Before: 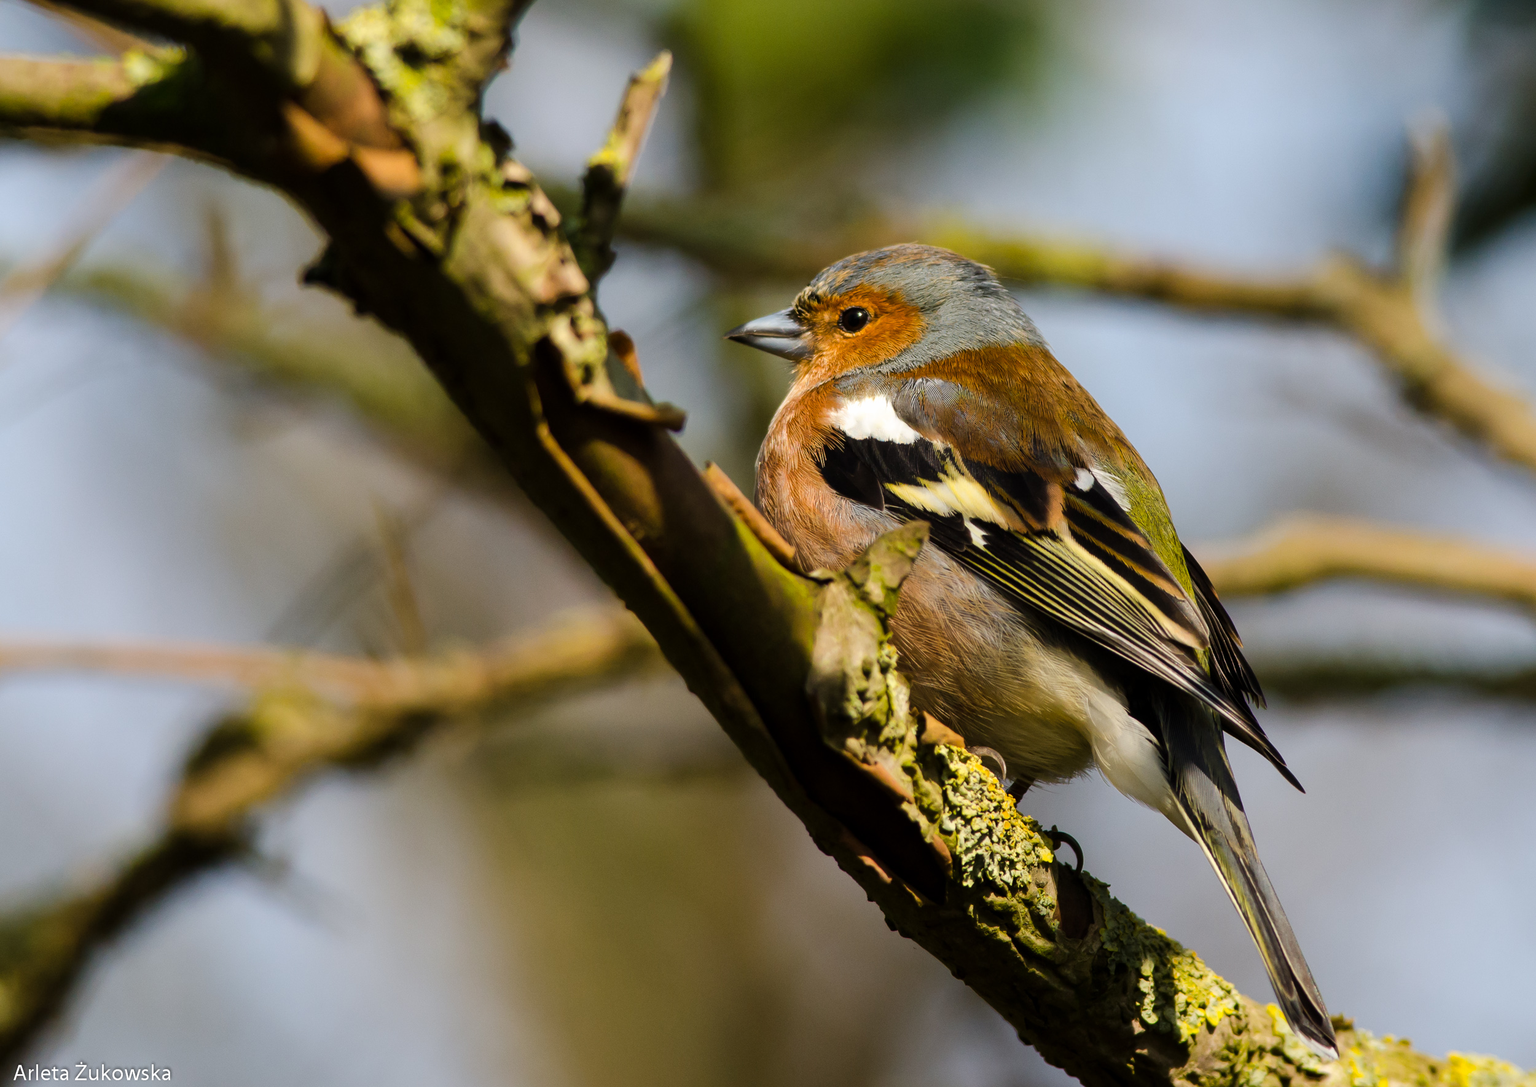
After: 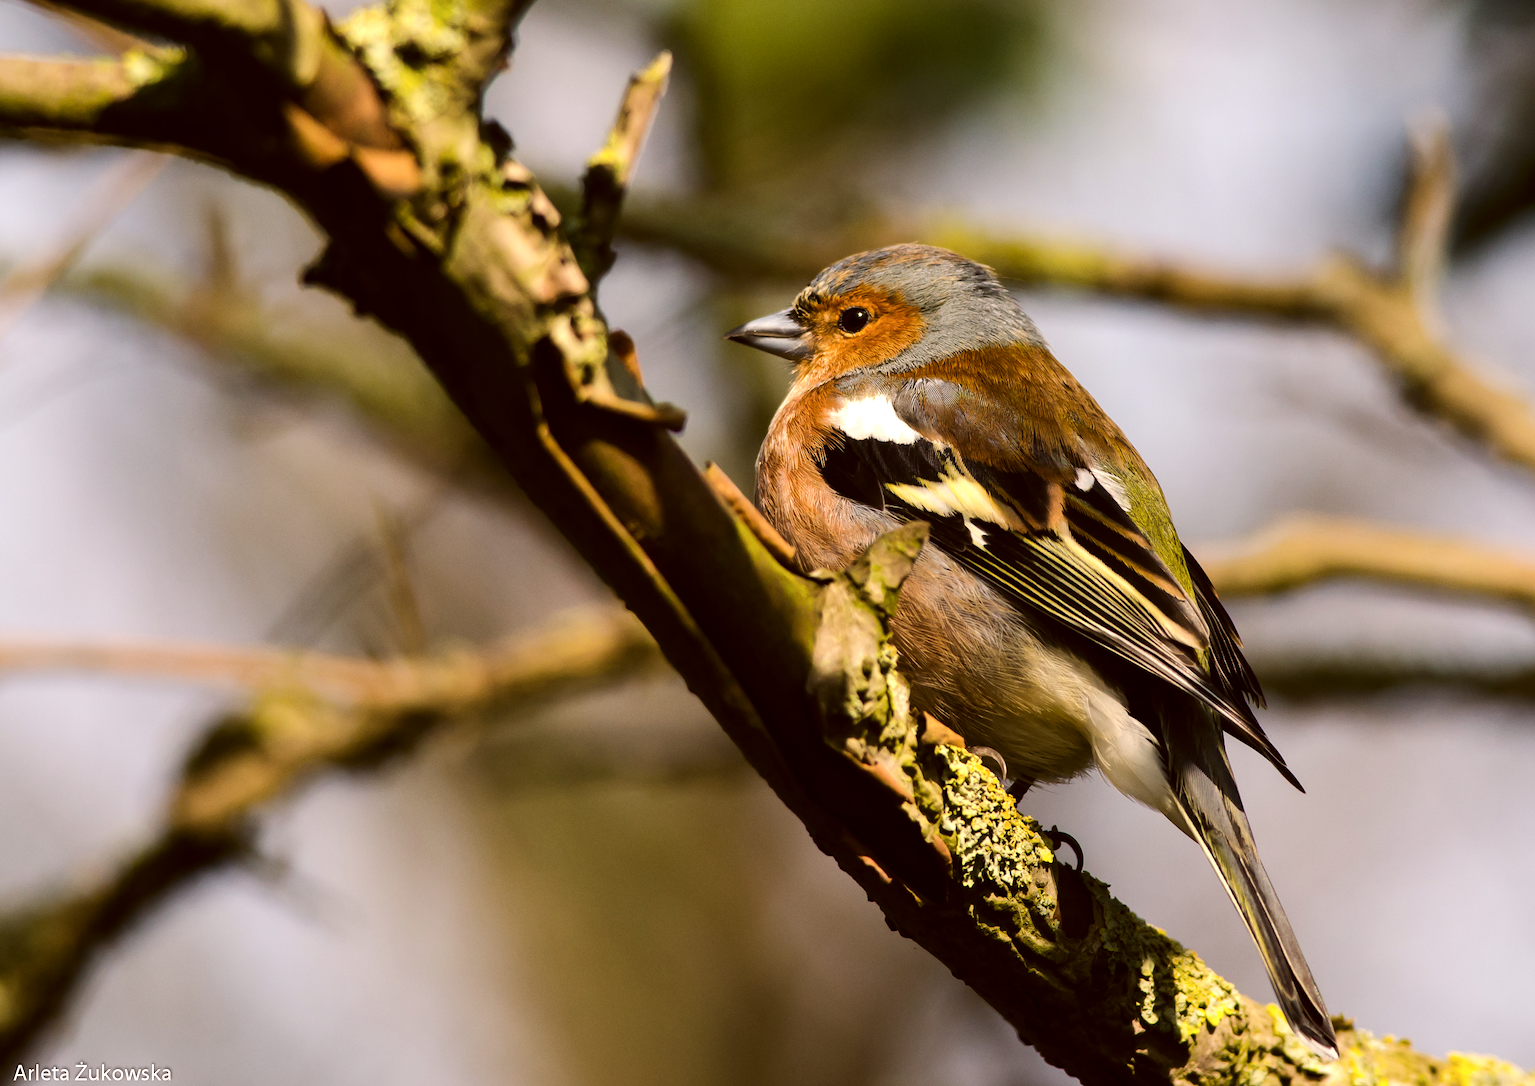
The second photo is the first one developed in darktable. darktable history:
tone equalizer: -8 EV -0.417 EV, -7 EV -0.389 EV, -6 EV -0.333 EV, -5 EV -0.222 EV, -3 EV 0.222 EV, -2 EV 0.333 EV, -1 EV 0.389 EV, +0 EV 0.417 EV, edges refinement/feathering 500, mask exposure compensation -1.57 EV, preserve details no
color correction: highlights a* 6.27, highlights b* 8.19, shadows a* 5.94, shadows b* 7.23, saturation 0.9
color balance: input saturation 99%
